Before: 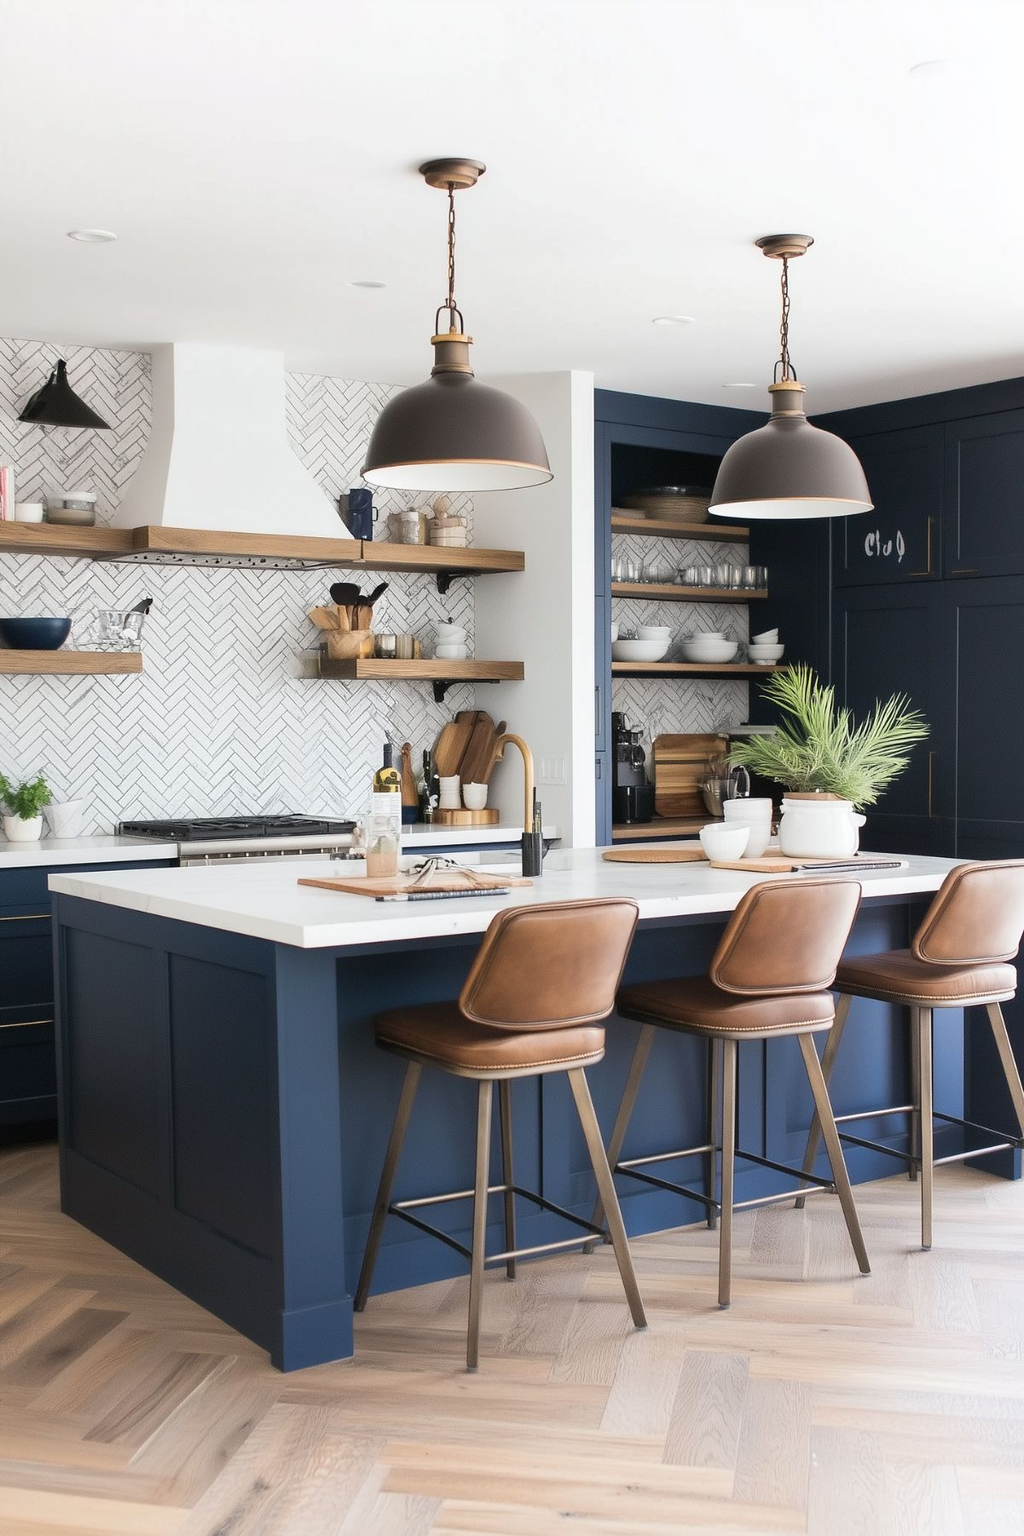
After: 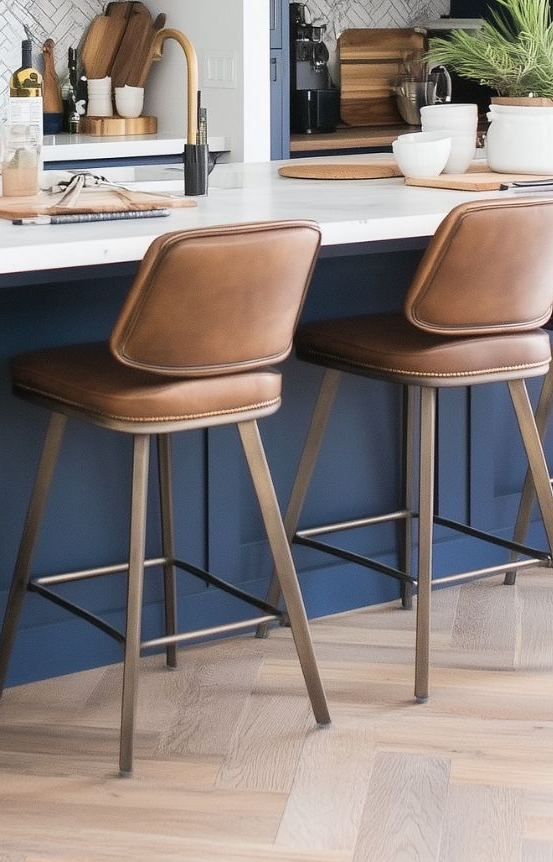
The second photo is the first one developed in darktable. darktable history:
crop: left 35.712%, top 46.243%, right 18.196%, bottom 5.844%
